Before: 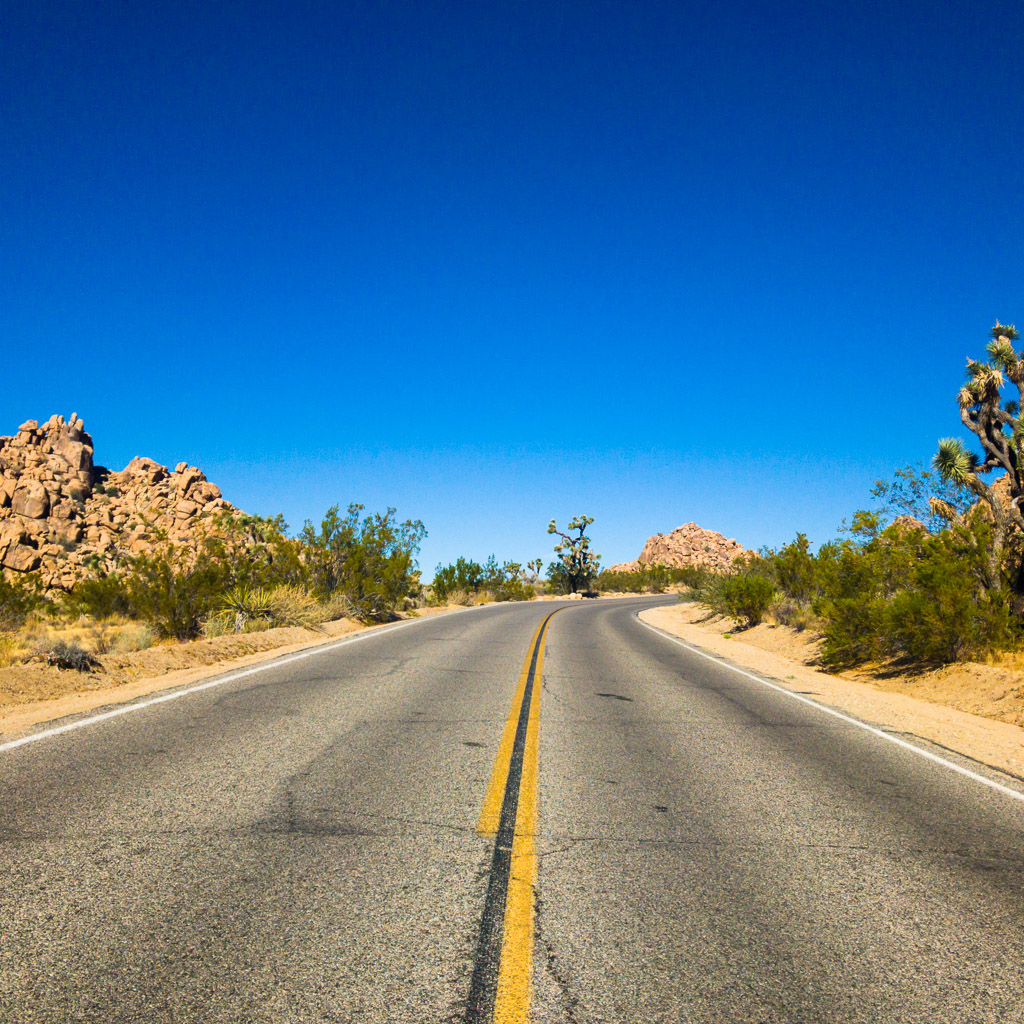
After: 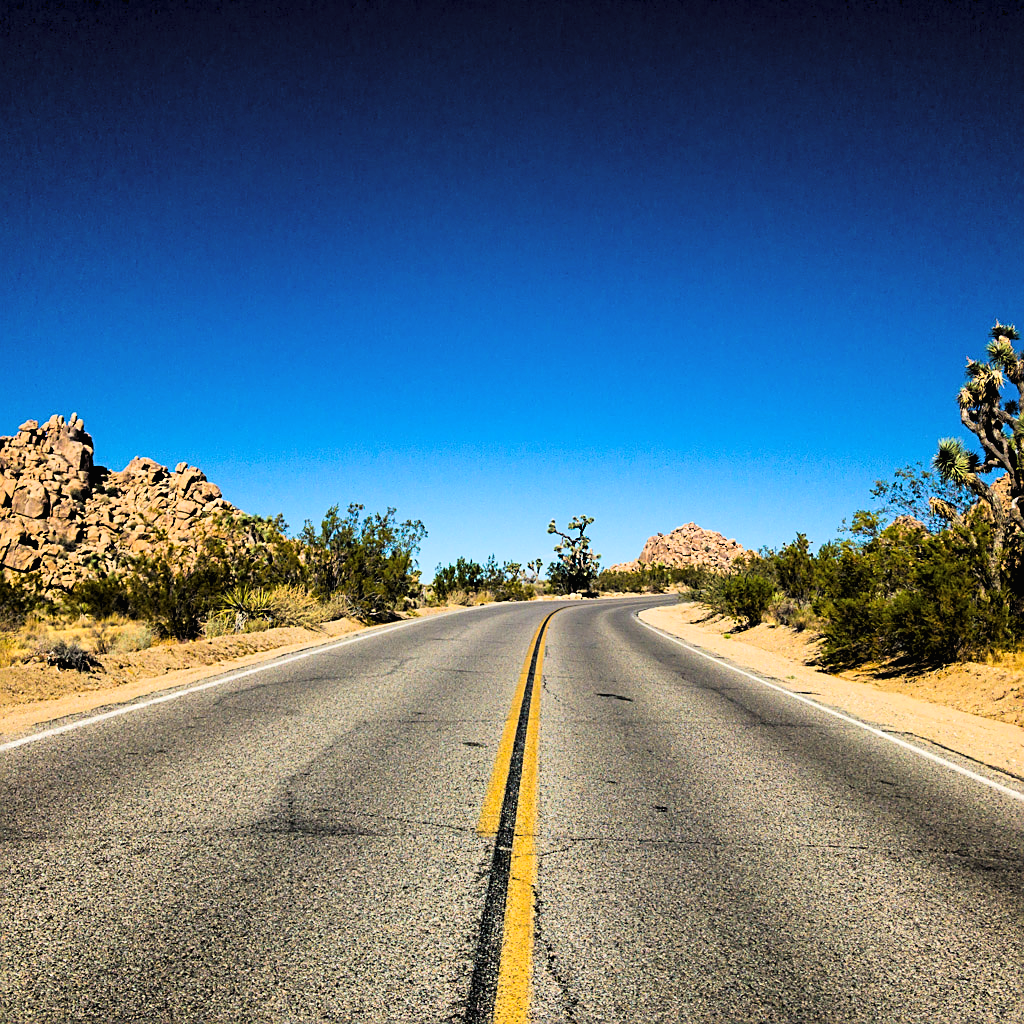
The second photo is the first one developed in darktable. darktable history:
tone curve: curves: ch0 [(0.016, 0.011) (0.21, 0.113) (0.515, 0.476) (0.78, 0.795) (1, 0.981)], color space Lab, linked channels, preserve colors none
rgb levels: levels [[0.029, 0.461, 0.922], [0, 0.5, 1], [0, 0.5, 1]]
sharpen: on, module defaults
